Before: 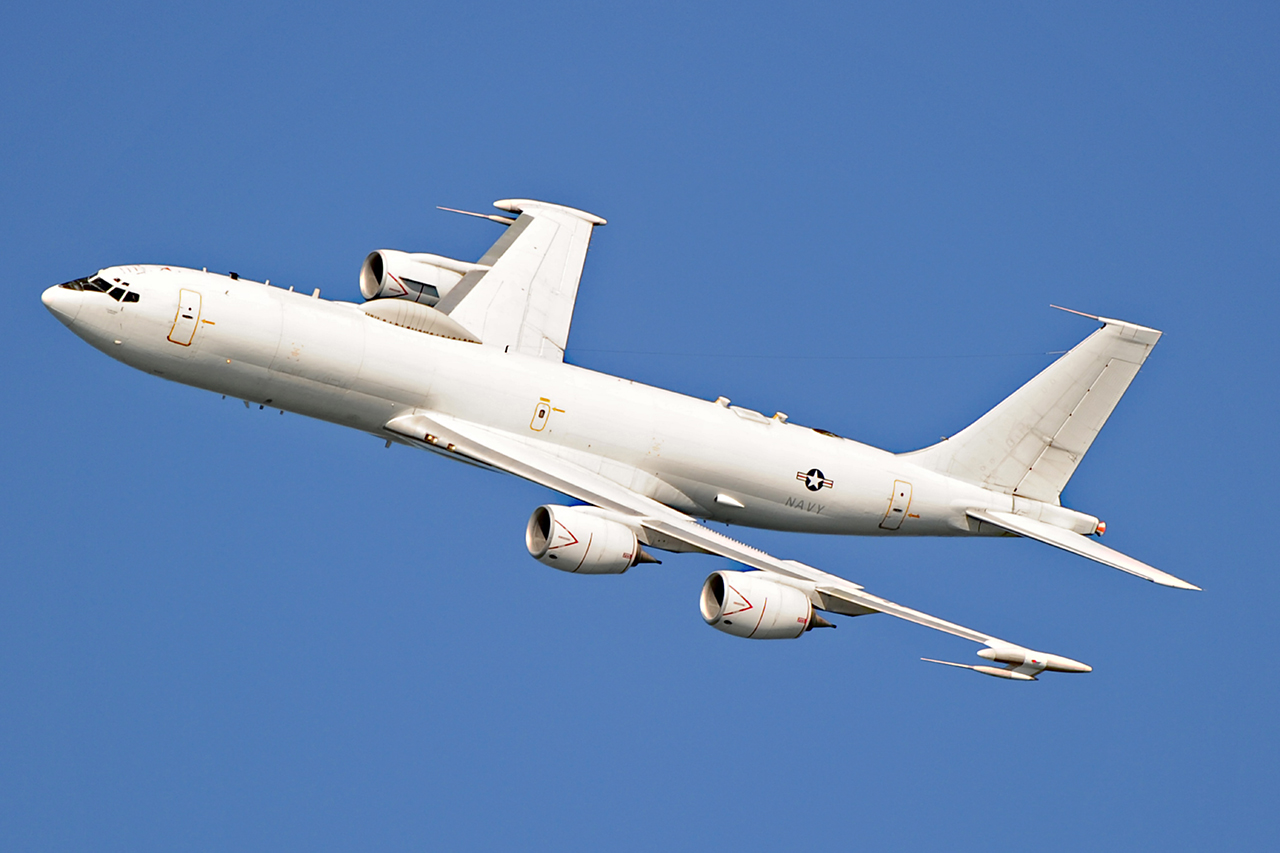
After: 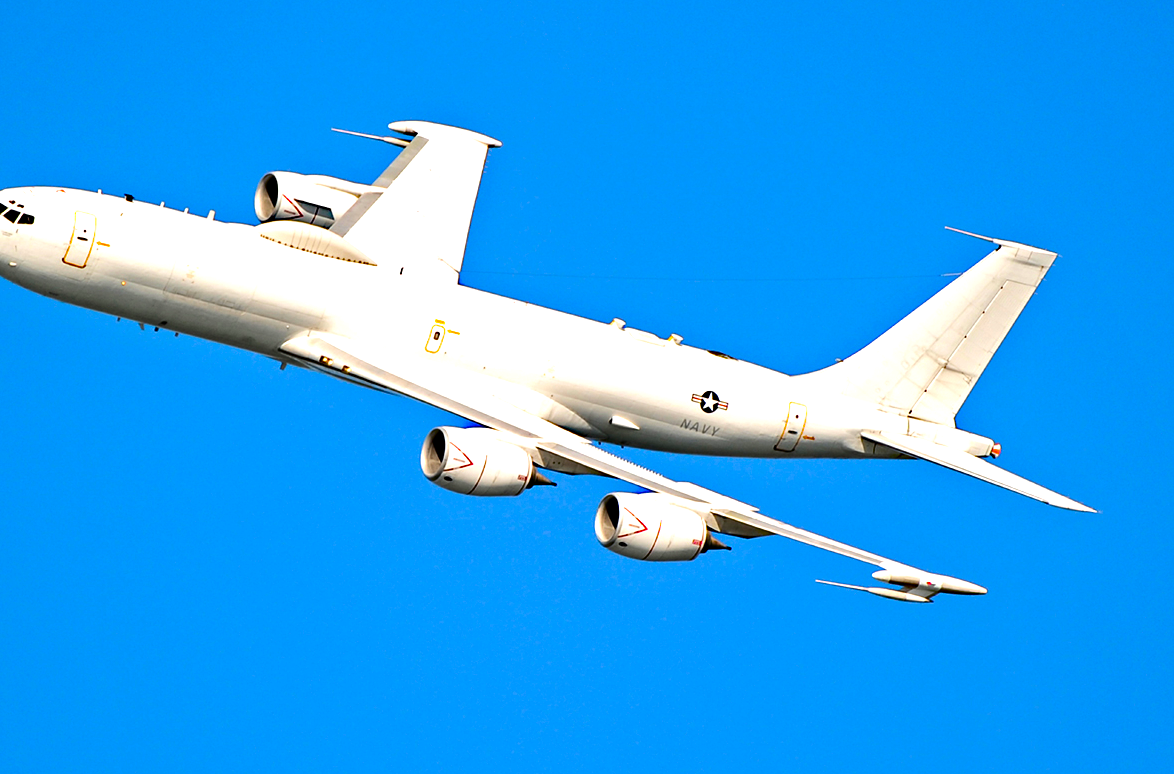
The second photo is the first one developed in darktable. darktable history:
white balance: red 1, blue 1
color balance rgb: linear chroma grading › global chroma 33.4%
color correction: saturation 1.11
crop and rotate: left 8.262%, top 9.226%
exposure: black level correction 0.004, exposure 0.014 EV, compensate highlight preservation false
tone equalizer: -8 EV -0.75 EV, -7 EV -0.7 EV, -6 EV -0.6 EV, -5 EV -0.4 EV, -3 EV 0.4 EV, -2 EV 0.6 EV, -1 EV 0.7 EV, +0 EV 0.75 EV, edges refinement/feathering 500, mask exposure compensation -1.57 EV, preserve details no
